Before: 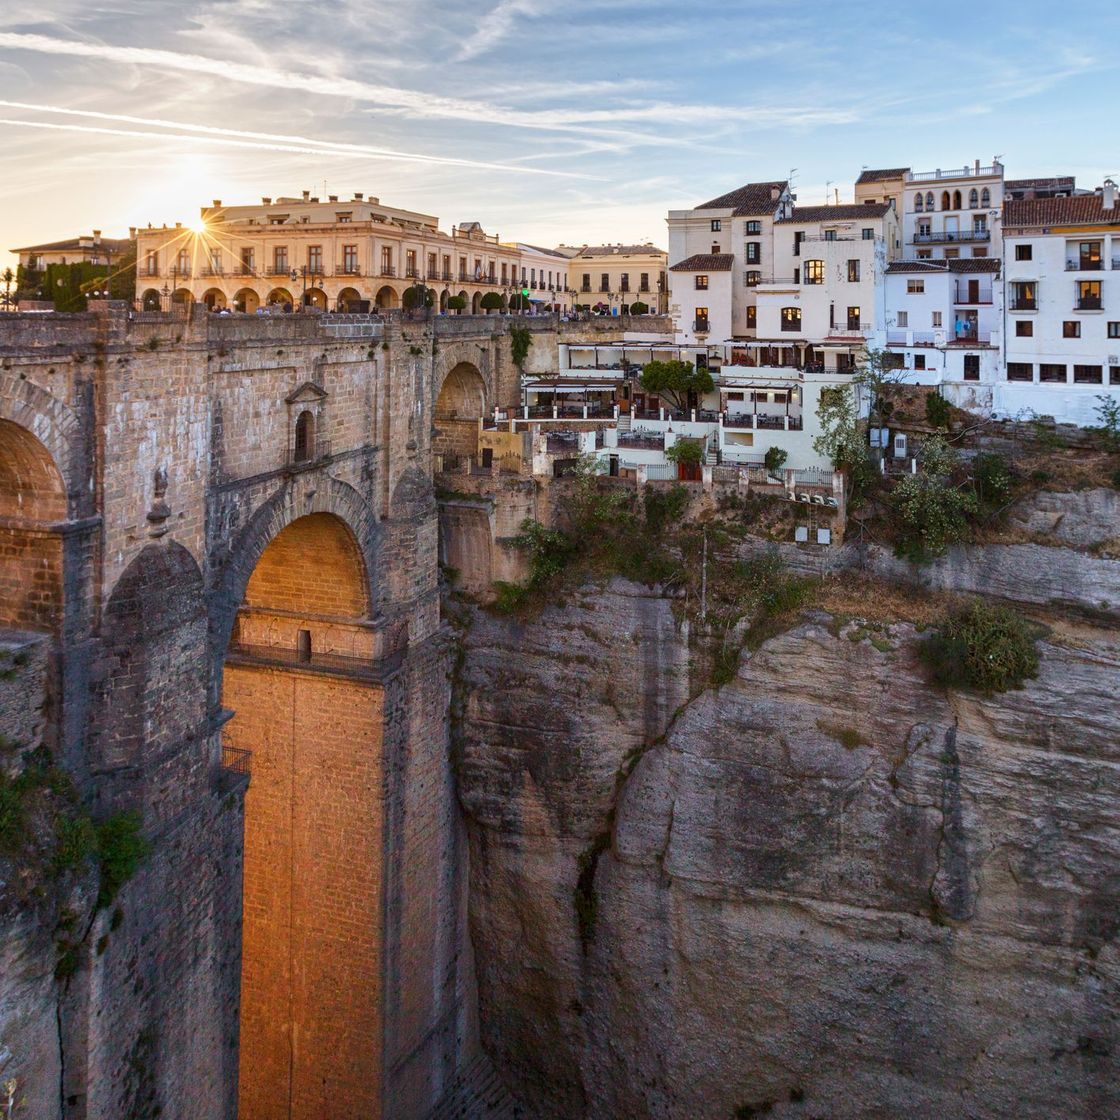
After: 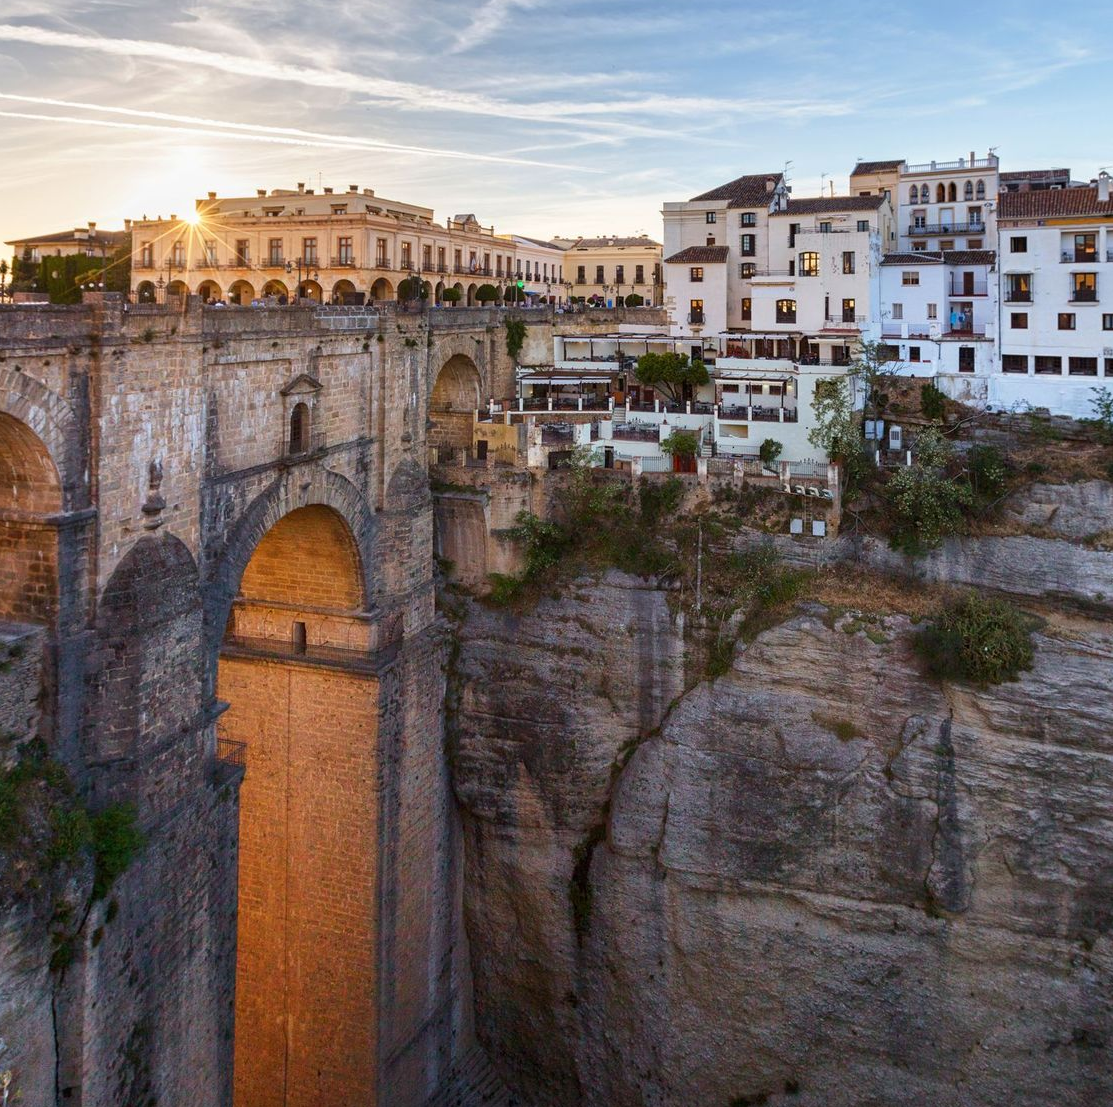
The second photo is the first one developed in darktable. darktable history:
crop: left 0.494%, top 0.731%, right 0.126%, bottom 0.377%
